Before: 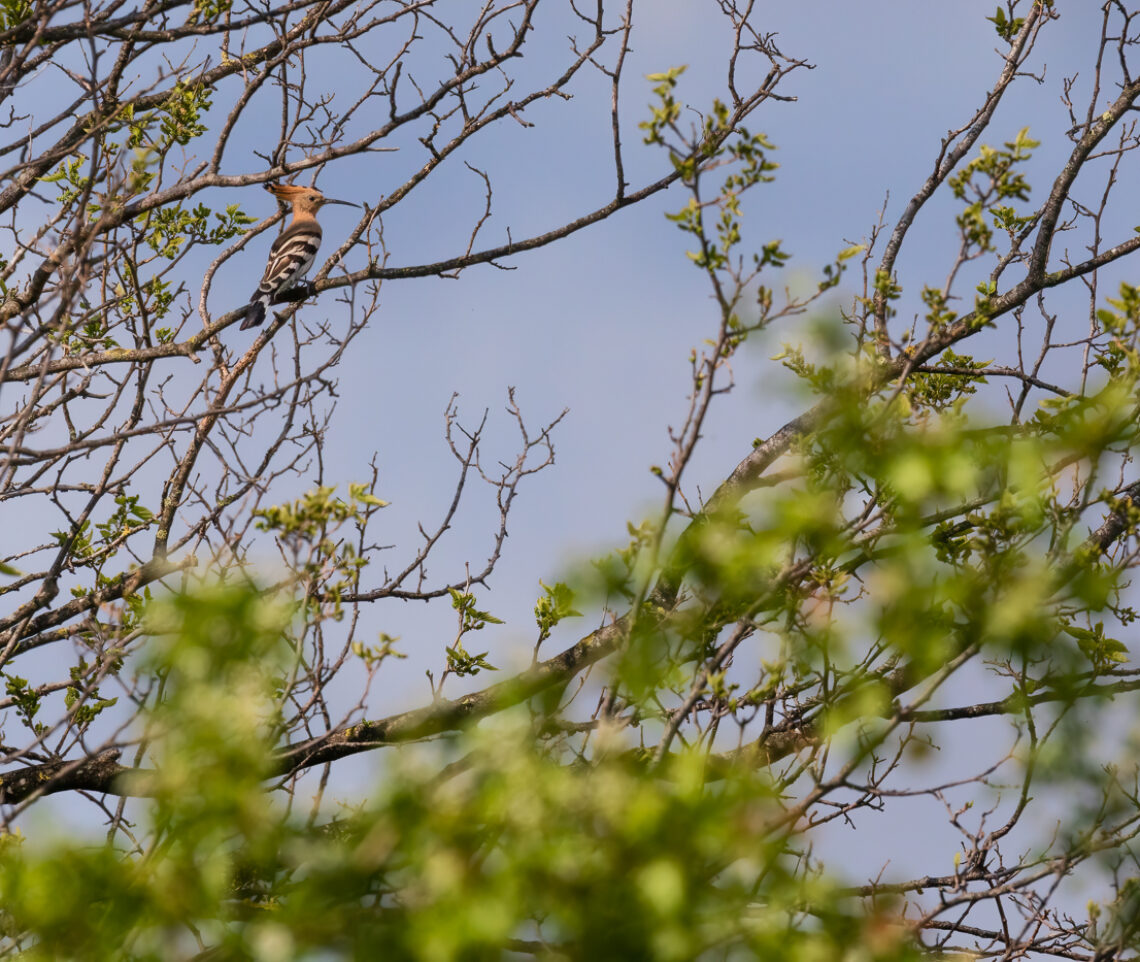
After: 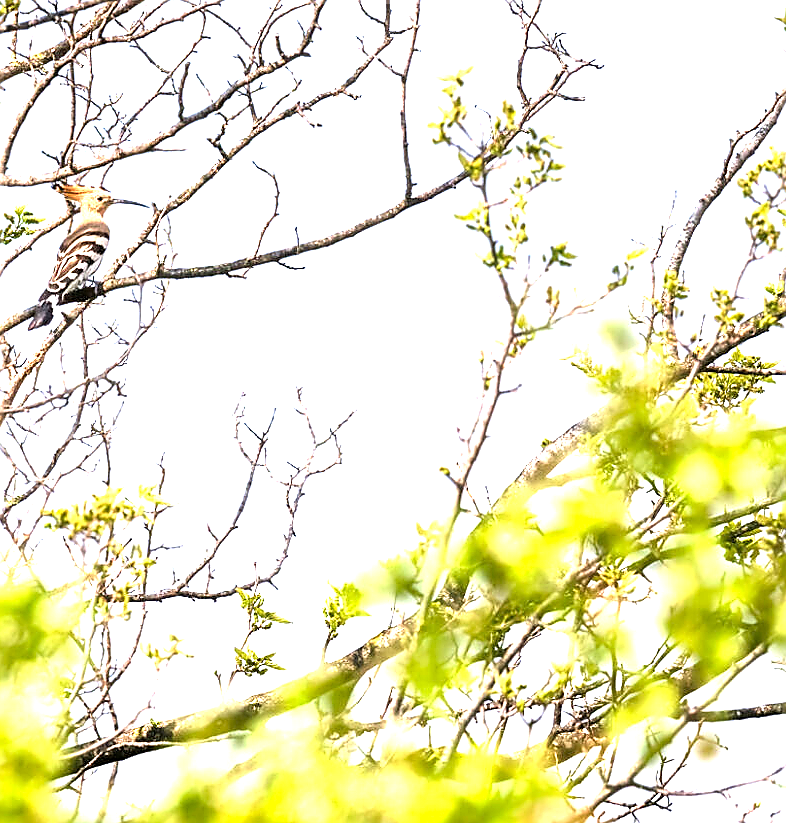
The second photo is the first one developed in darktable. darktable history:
tone equalizer: -8 EV -0.724 EV, -7 EV -0.725 EV, -6 EV -0.629 EV, -5 EV -0.377 EV, -3 EV 0.393 EV, -2 EV 0.6 EV, -1 EV 0.701 EV, +0 EV 0.766 EV
sharpen: radius 1.348, amount 1.247, threshold 0.715
exposure: black level correction 0.001, exposure 1.716 EV, compensate highlight preservation false
crop: left 18.631%, right 12.38%, bottom 14.346%
